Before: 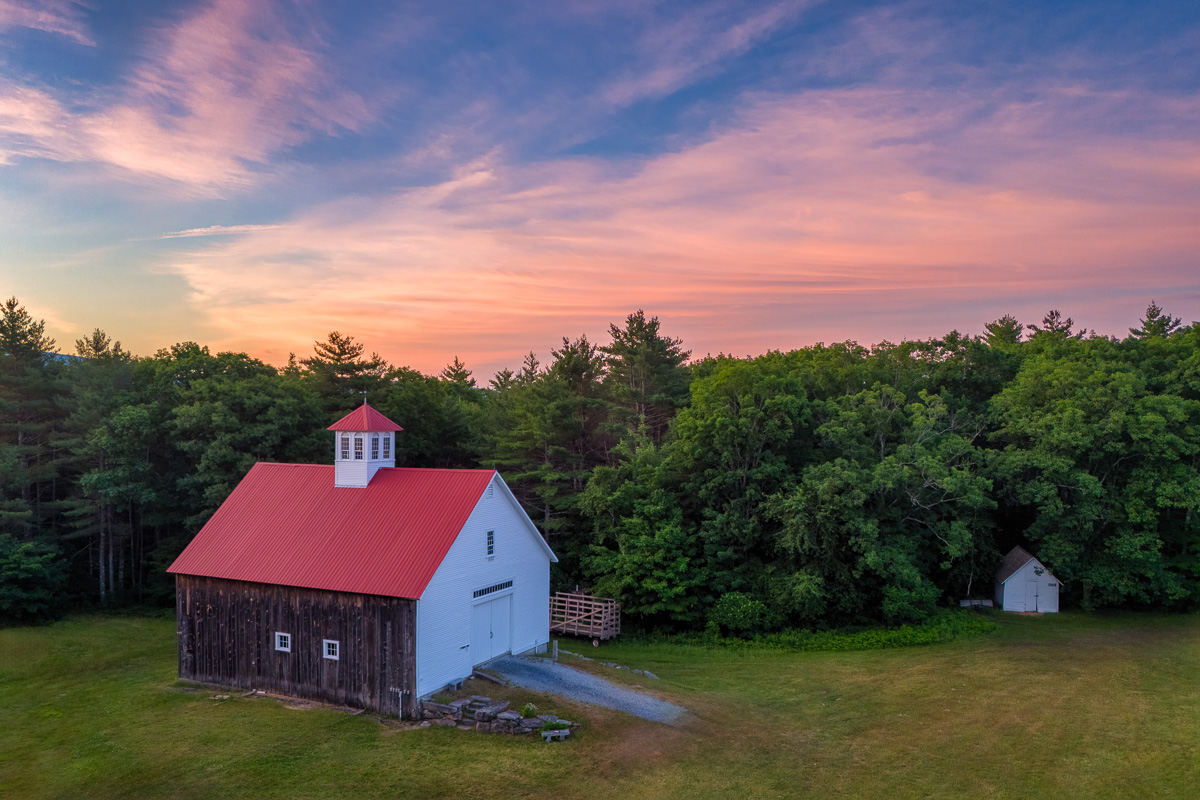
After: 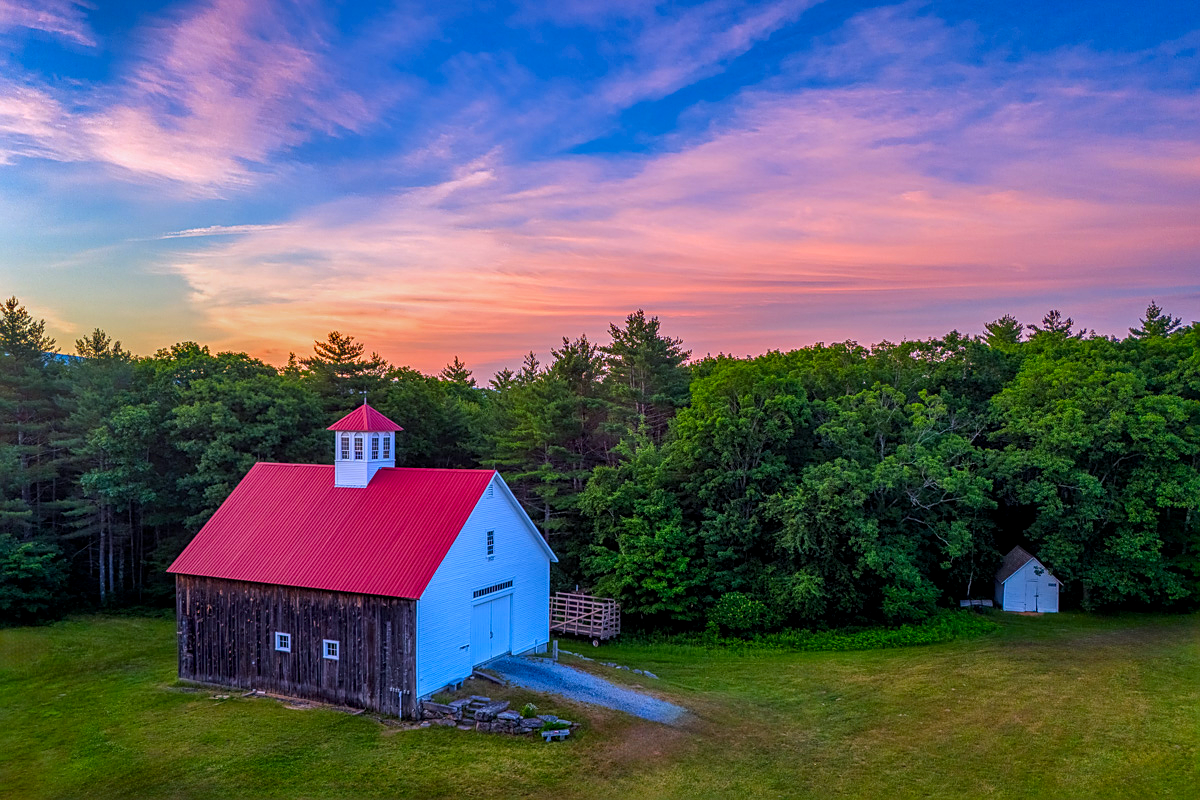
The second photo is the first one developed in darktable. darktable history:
local contrast: highlights 0%, shadows 0%, detail 133%
contrast brightness saturation: saturation 0.5
white balance: red 0.924, blue 1.095
sharpen: on, module defaults
